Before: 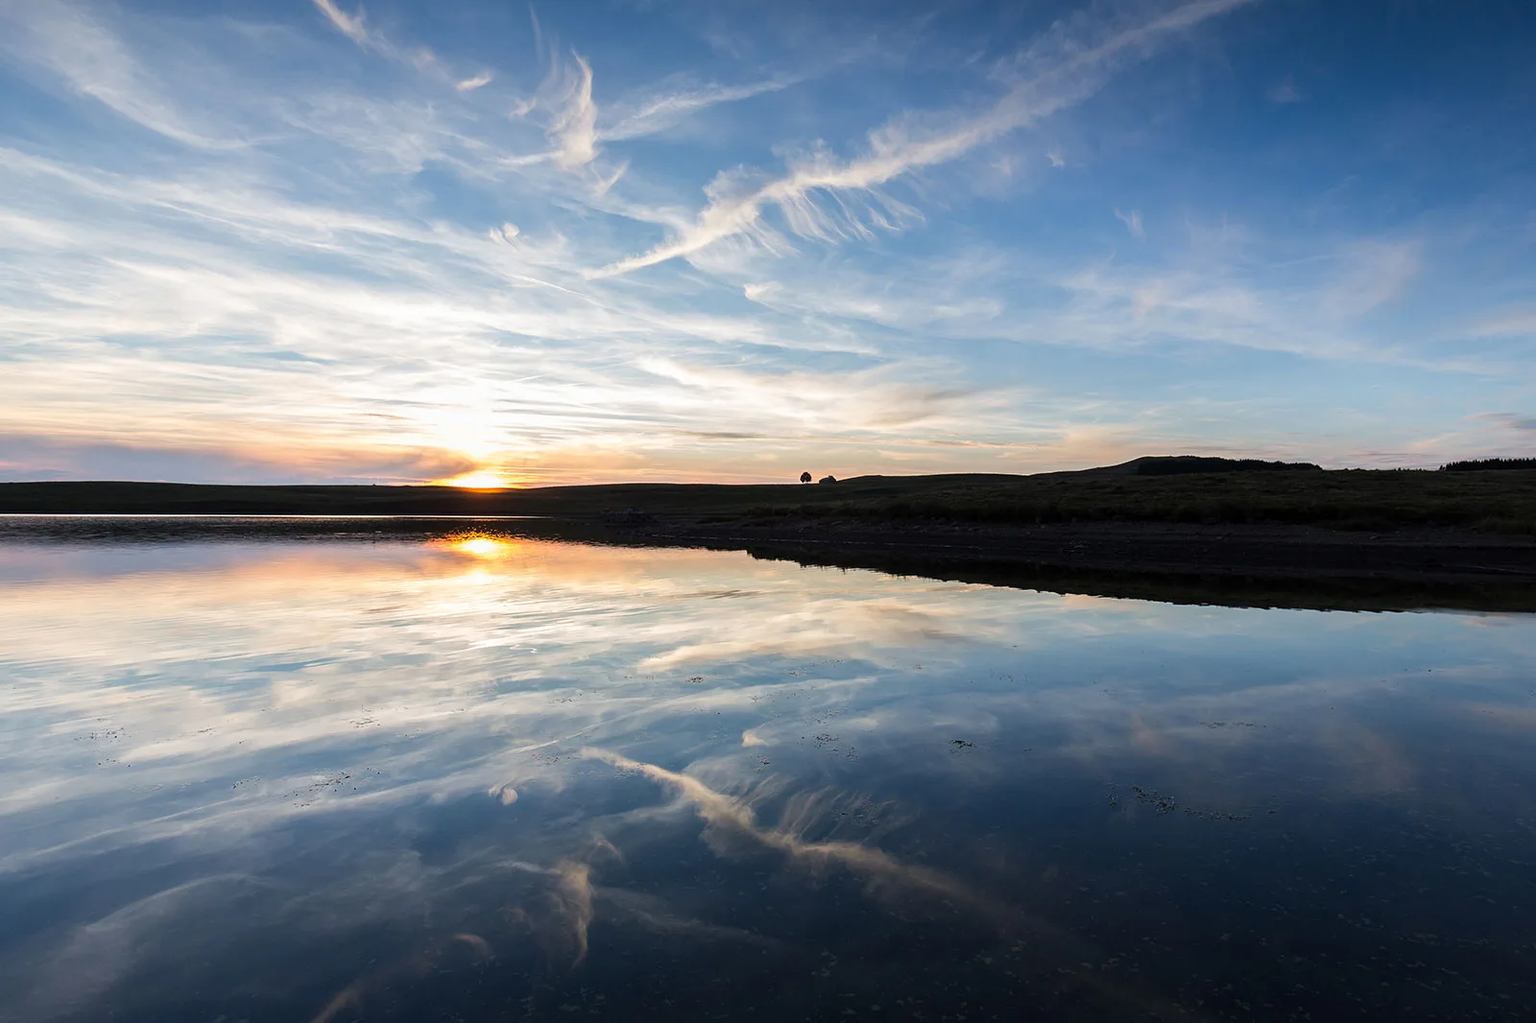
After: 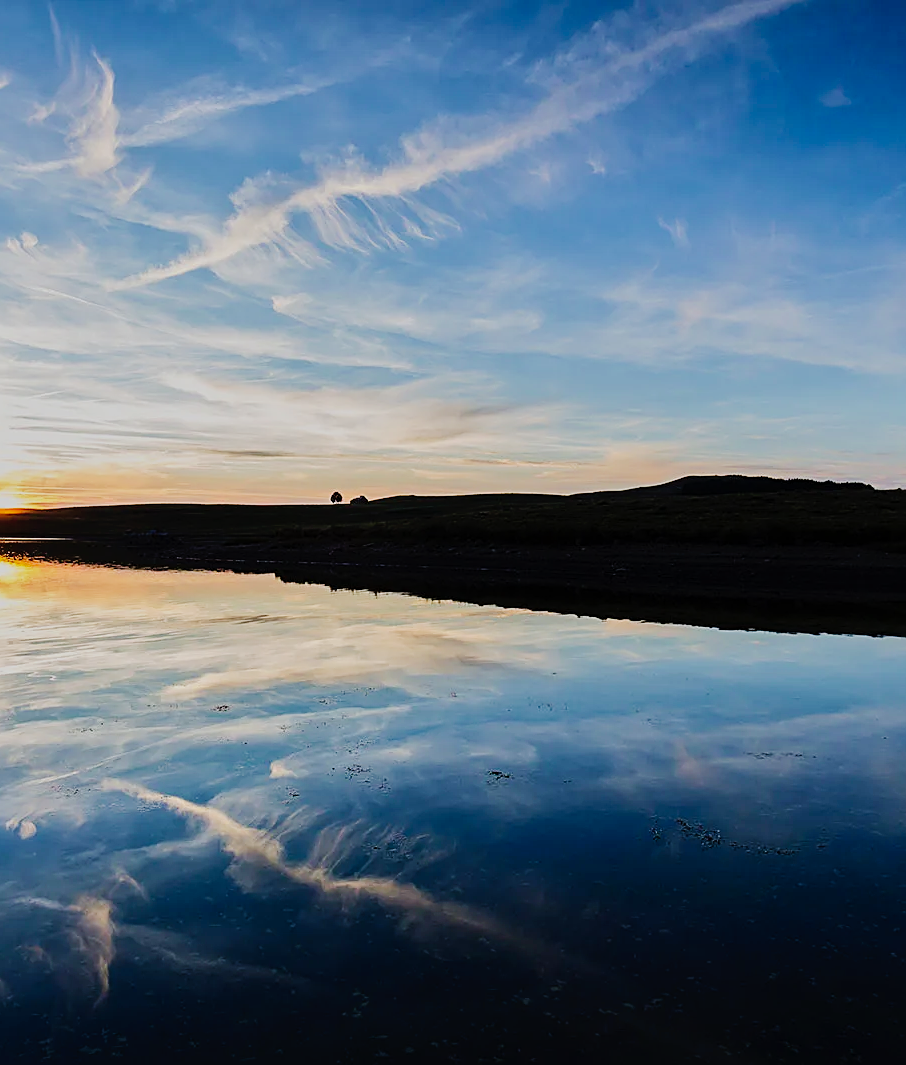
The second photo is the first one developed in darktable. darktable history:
sharpen: on, module defaults
crop: left 31.458%, top 0%, right 11.876%
velvia: on, module defaults
tone curve: curves: ch0 [(0, 0) (0.003, 0.002) (0.011, 0.006) (0.025, 0.012) (0.044, 0.021) (0.069, 0.027) (0.1, 0.035) (0.136, 0.06) (0.177, 0.108) (0.224, 0.173) (0.277, 0.26) (0.335, 0.353) (0.399, 0.453) (0.468, 0.555) (0.543, 0.641) (0.623, 0.724) (0.709, 0.792) (0.801, 0.857) (0.898, 0.918) (1, 1)], preserve colors none
tone equalizer: -8 EV -0.002 EV, -7 EV 0.005 EV, -6 EV -0.008 EV, -5 EV 0.007 EV, -4 EV -0.042 EV, -3 EV -0.233 EV, -2 EV -0.662 EV, -1 EV -0.983 EV, +0 EV -0.969 EV, smoothing diameter 2%, edges refinement/feathering 20, mask exposure compensation -1.57 EV, filter diffusion 5
